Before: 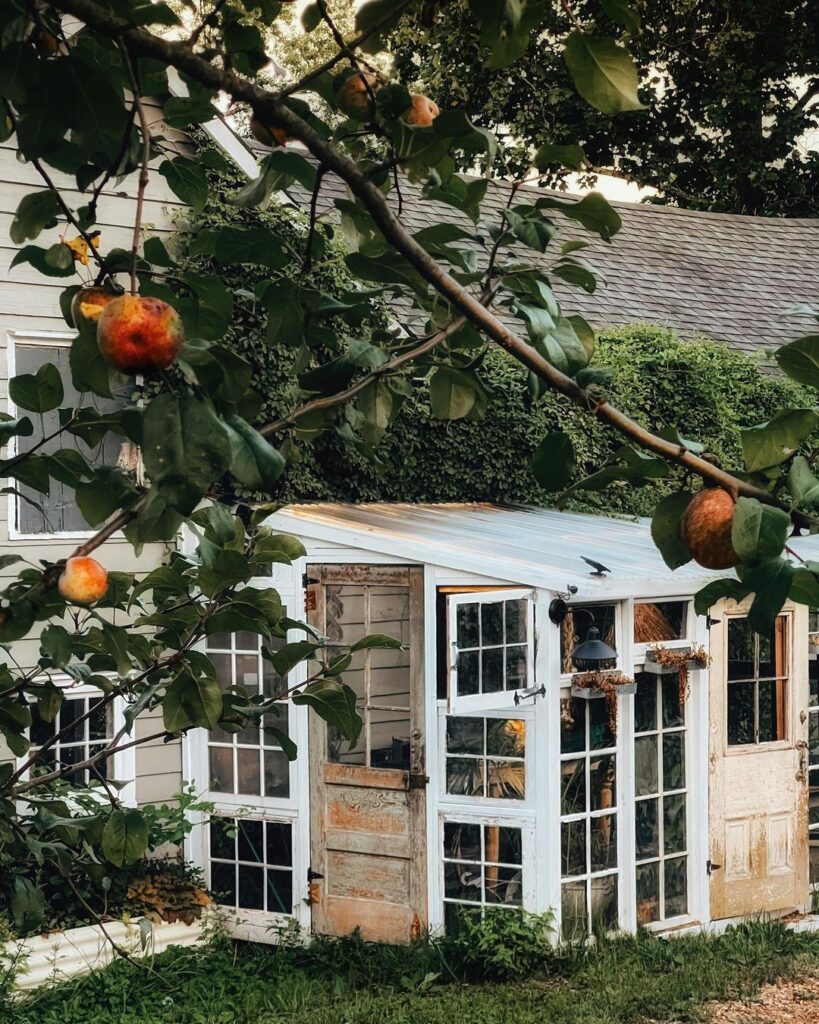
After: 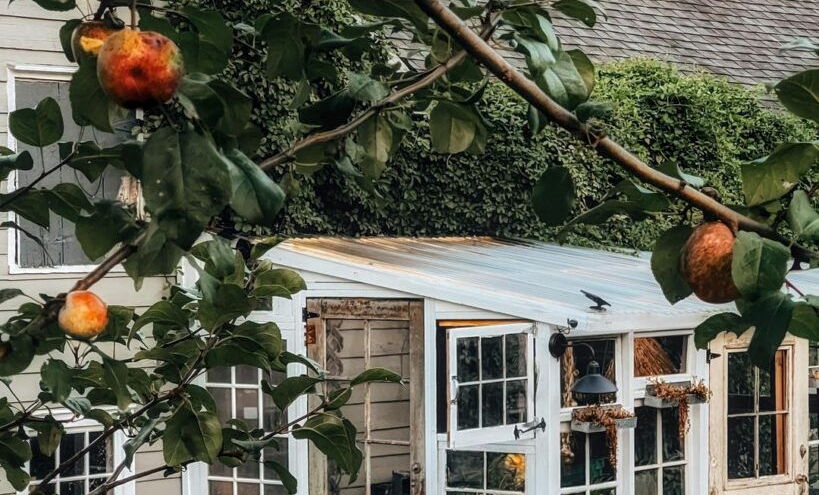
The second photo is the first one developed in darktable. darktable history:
crop and rotate: top 26.056%, bottom 25.543%
local contrast: on, module defaults
